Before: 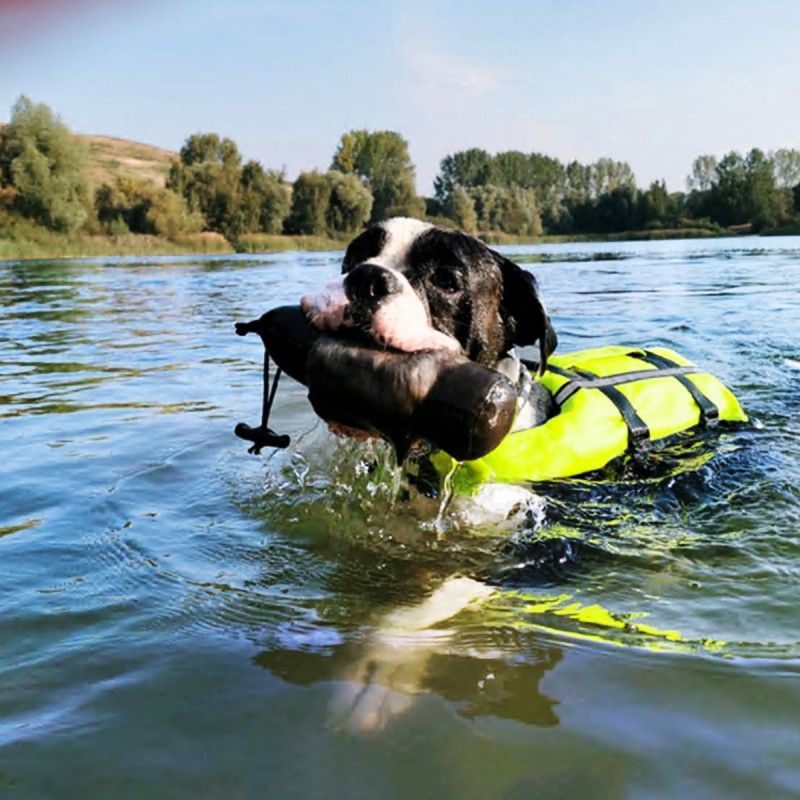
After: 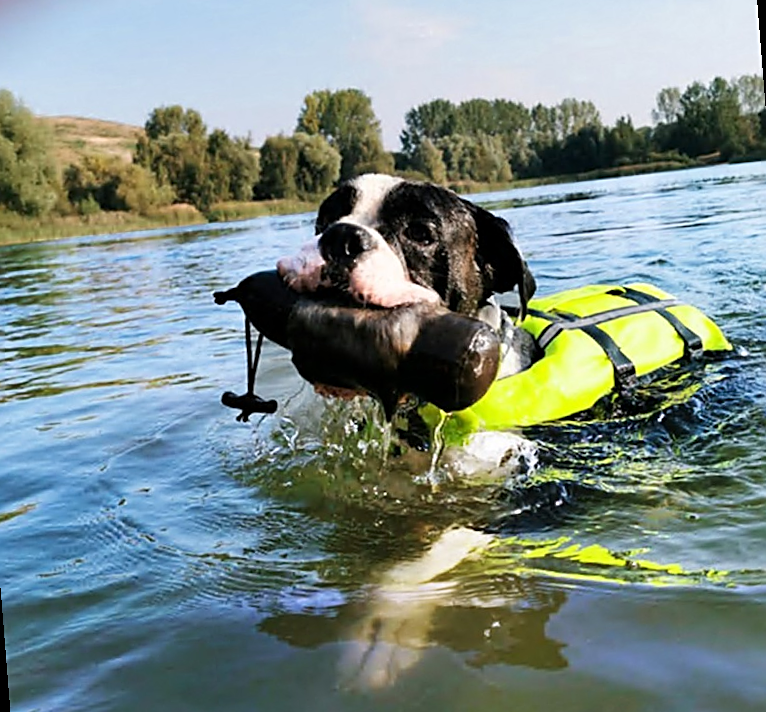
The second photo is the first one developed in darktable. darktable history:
sharpen: on, module defaults
rotate and perspective: rotation -4.57°, crop left 0.054, crop right 0.944, crop top 0.087, crop bottom 0.914
